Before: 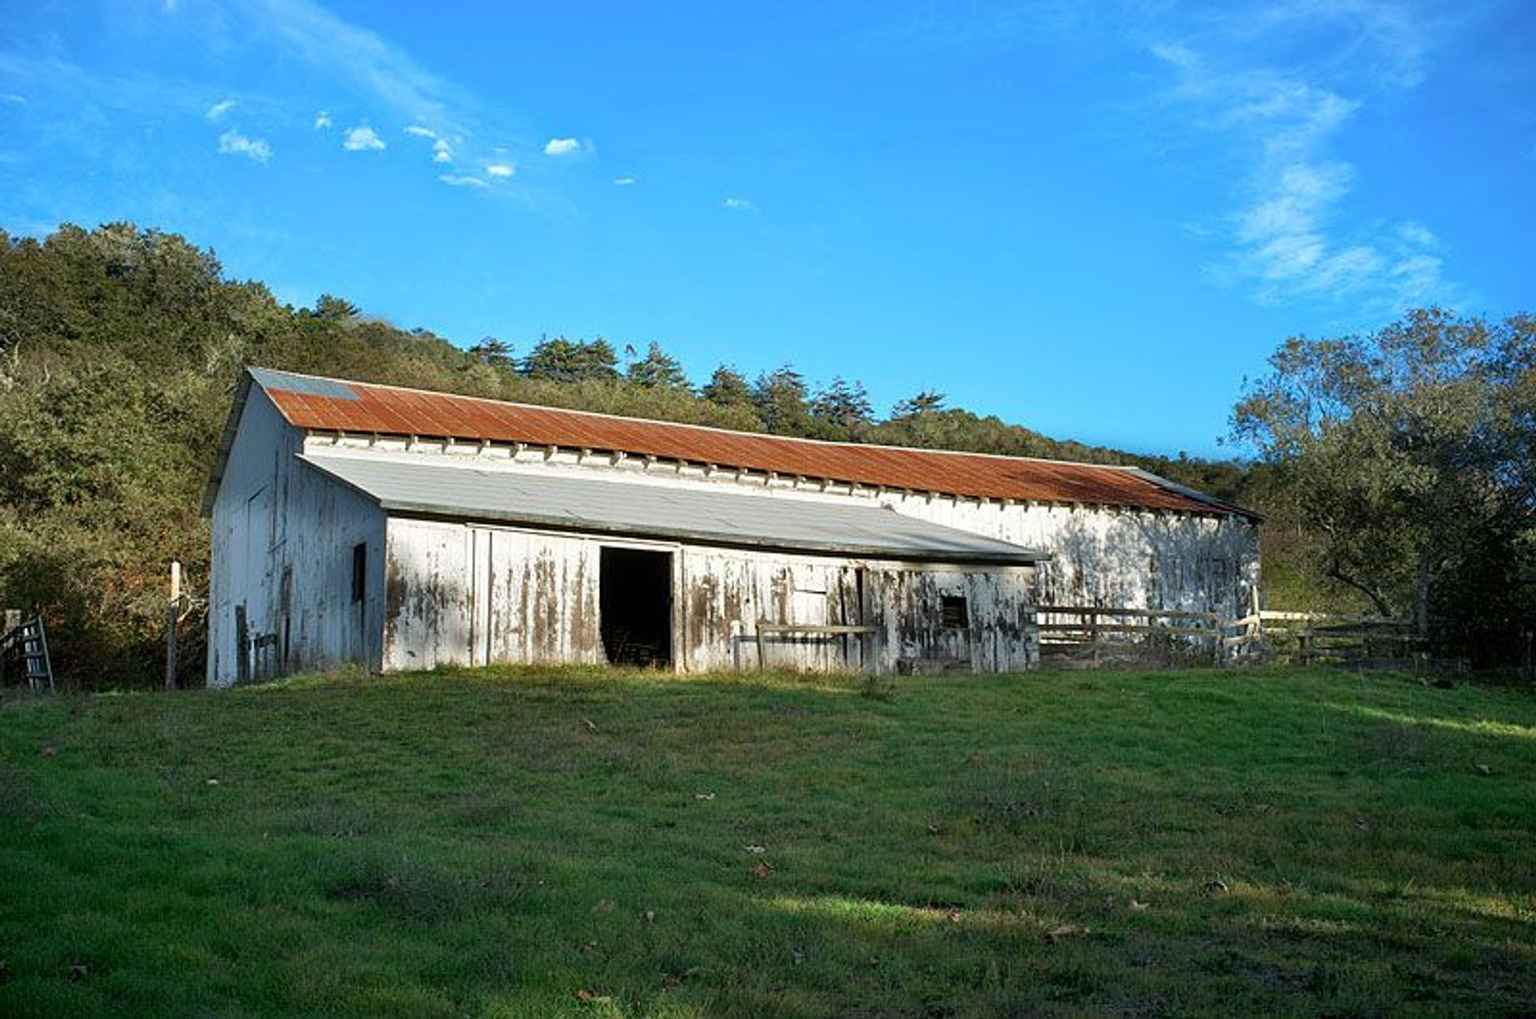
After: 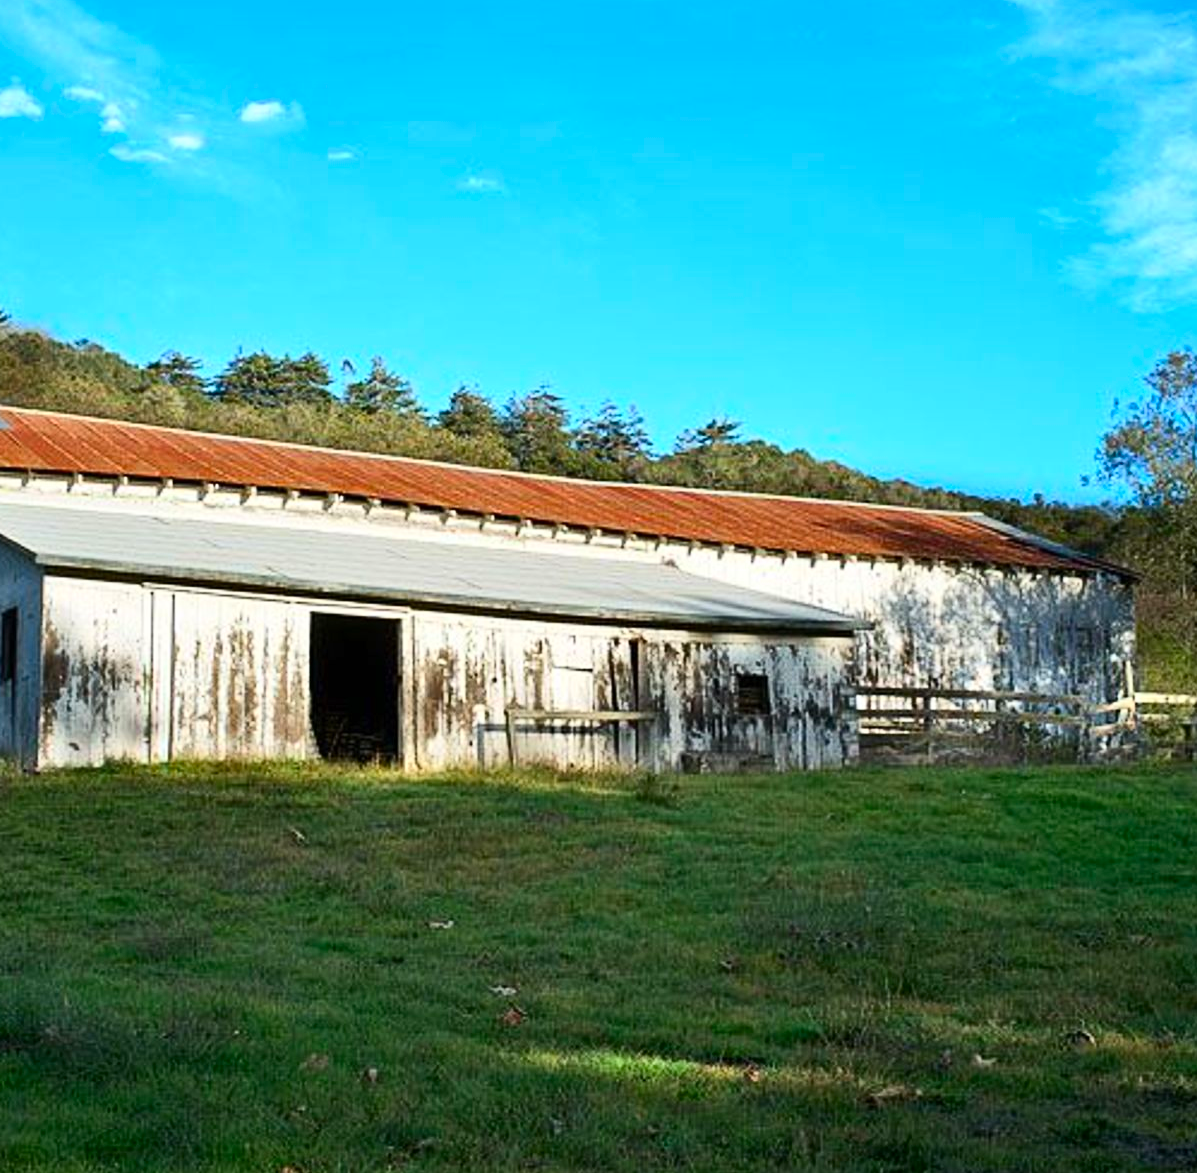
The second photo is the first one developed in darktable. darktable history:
crop and rotate: left 22.918%, top 5.629%, right 14.711%, bottom 2.247%
contrast brightness saturation: contrast 0.23, brightness 0.1, saturation 0.29
